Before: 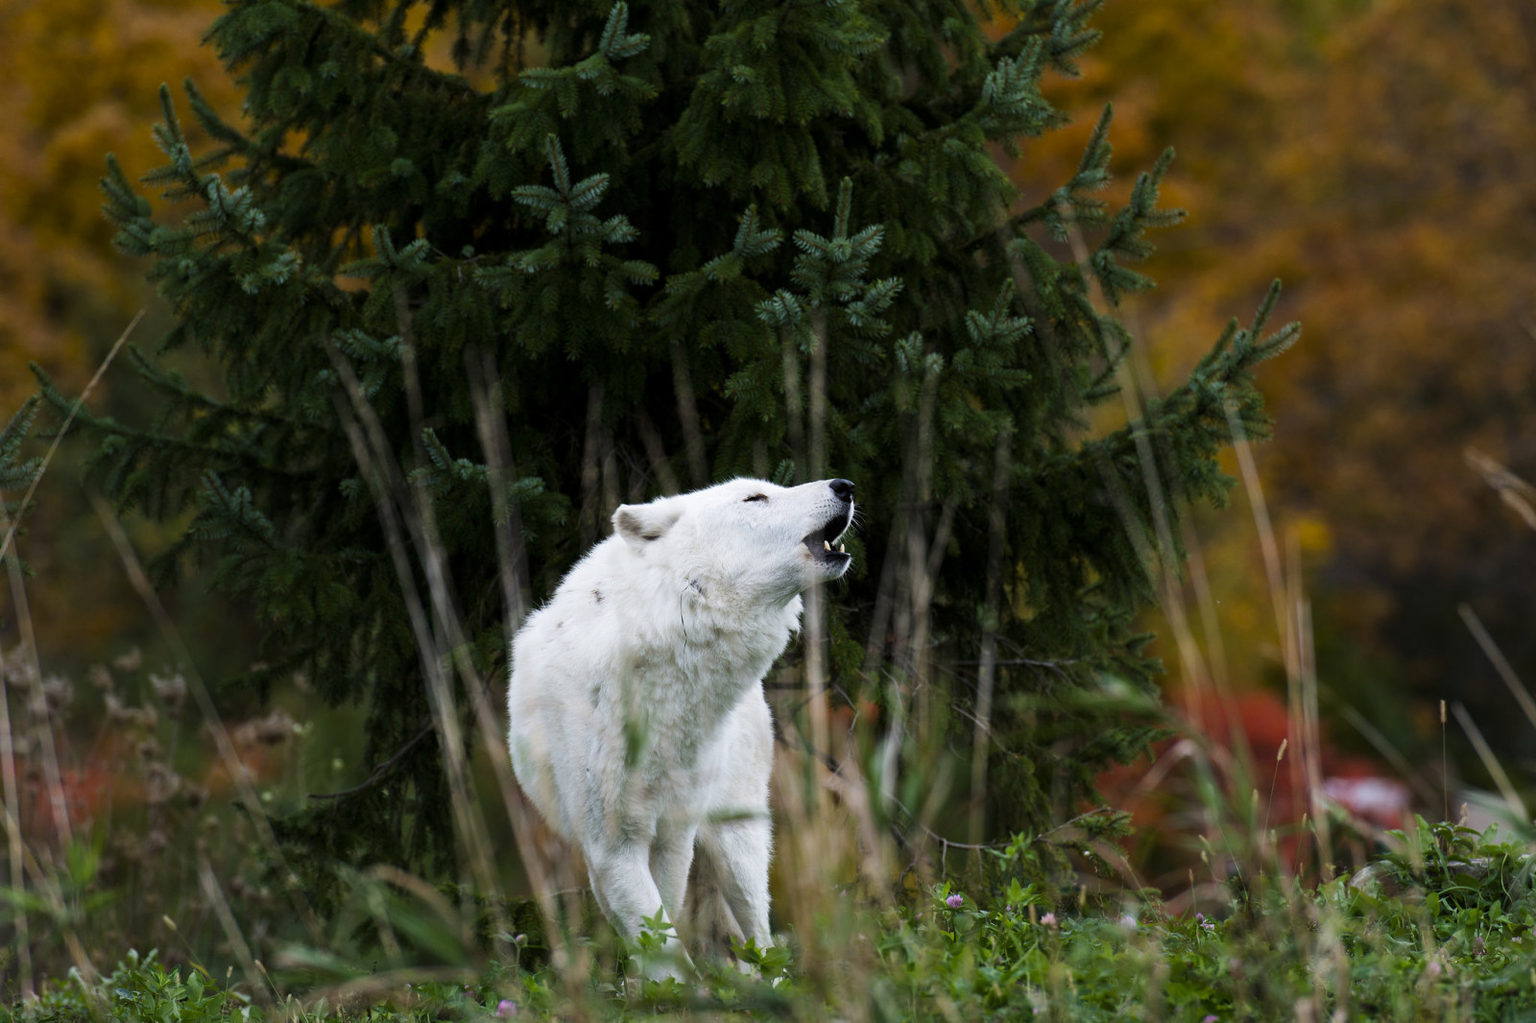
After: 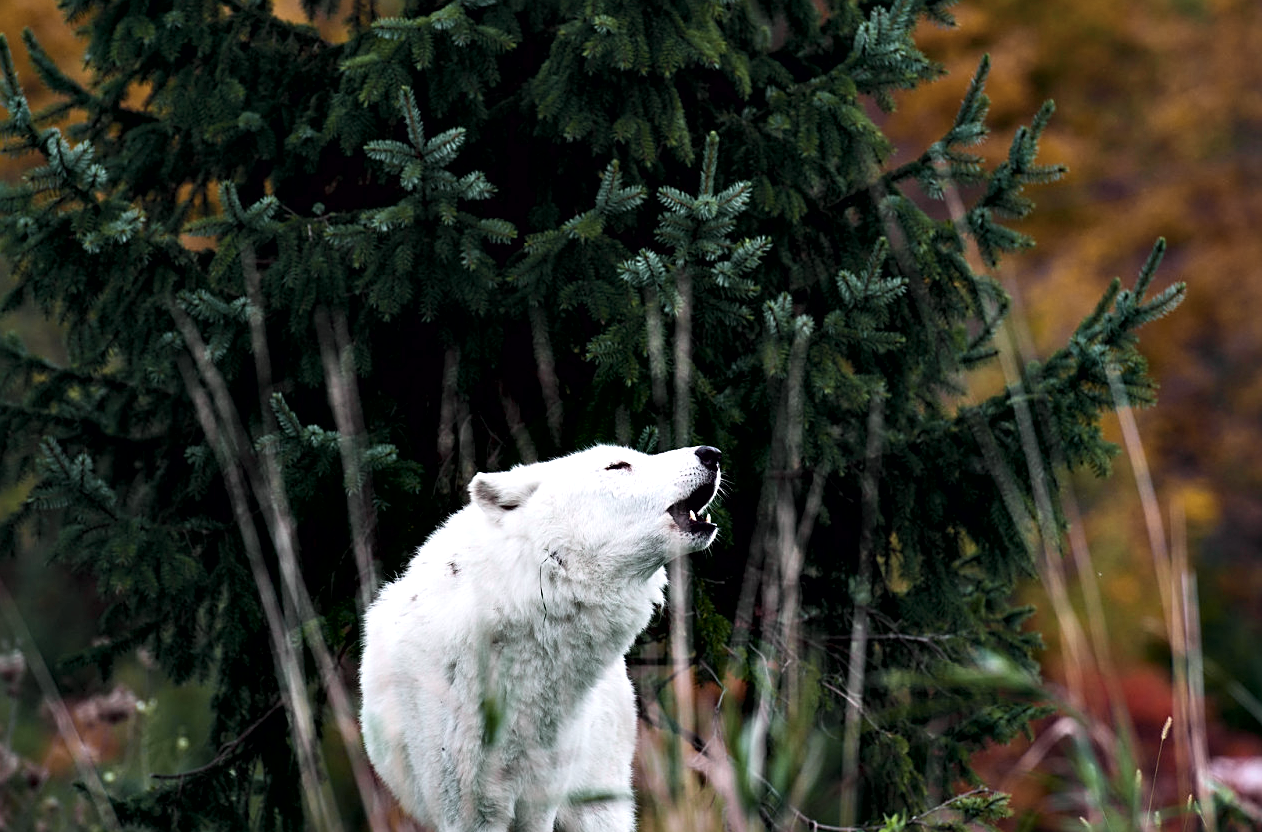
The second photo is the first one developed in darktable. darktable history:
tone curve: curves: ch0 [(0, 0) (0.822, 0.825) (0.994, 0.955)]; ch1 [(0, 0) (0.226, 0.261) (0.383, 0.397) (0.46, 0.46) (0.498, 0.501) (0.524, 0.543) (0.578, 0.575) (1, 1)]; ch2 [(0, 0) (0.438, 0.456) (0.5, 0.495) (0.547, 0.515) (0.597, 0.58) (0.629, 0.603) (1, 1)], color space Lab, independent channels, preserve colors none
contrast equalizer: octaves 7, y [[0.6 ×6], [0.55 ×6], [0 ×6], [0 ×6], [0 ×6]]
crop and rotate: left 10.575%, top 5.046%, right 10.499%, bottom 16.896%
sharpen: on, module defaults
